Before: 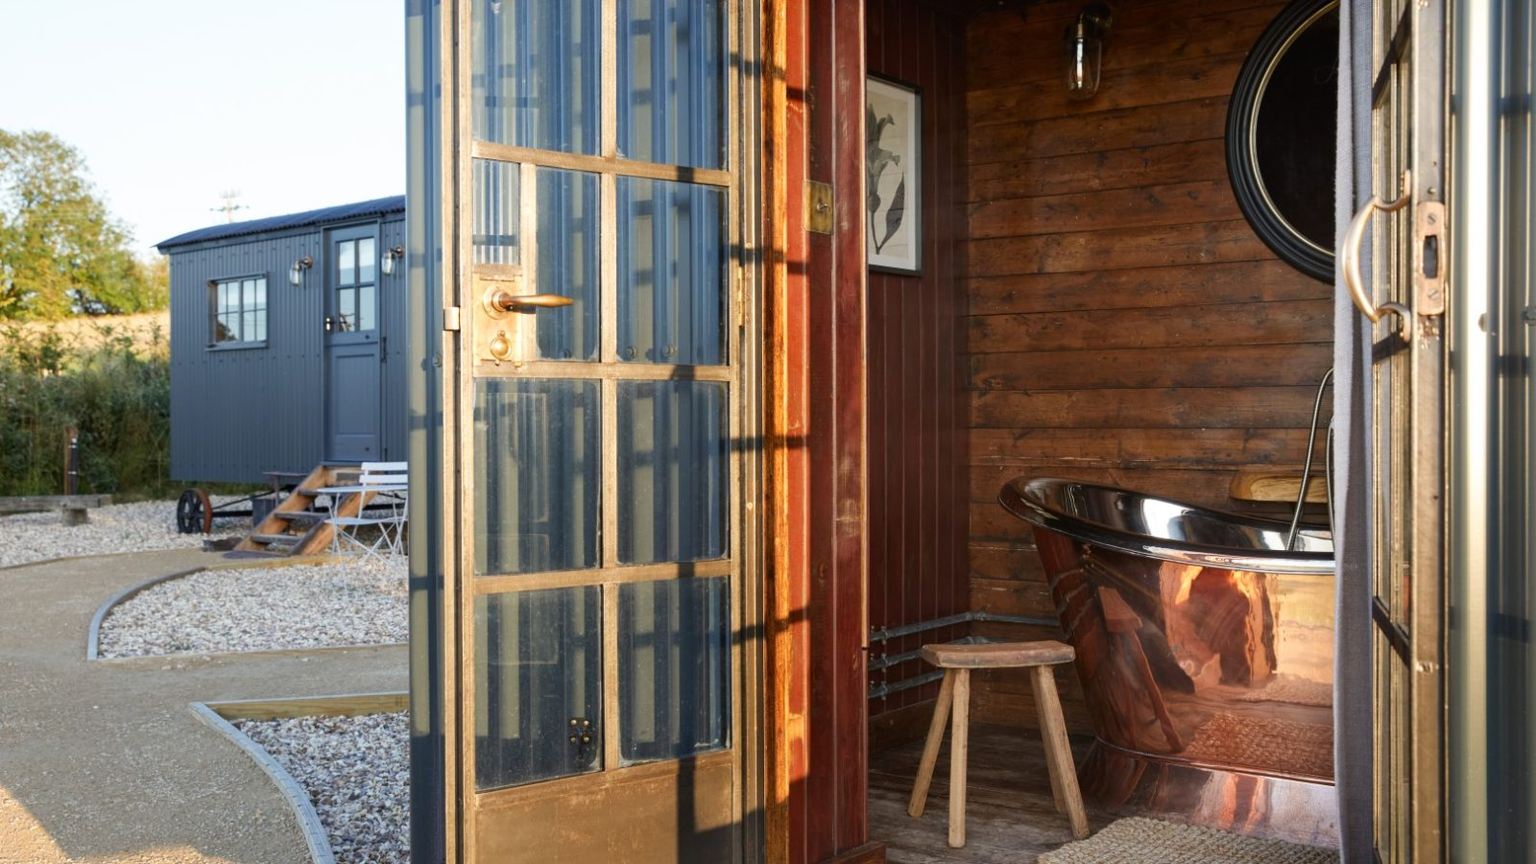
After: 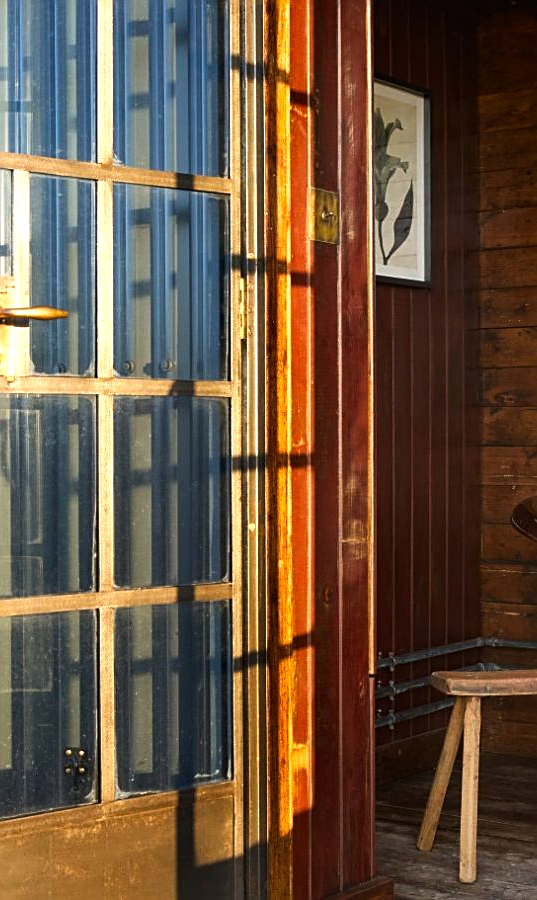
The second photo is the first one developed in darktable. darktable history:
crop: left 33.078%, right 33.318%
contrast brightness saturation: saturation 0.105
sharpen: on, module defaults
color balance rgb: shadows lift › luminance -9.638%, perceptual saturation grading › global saturation 0.602%, perceptual saturation grading › mid-tones 11.193%, perceptual brilliance grading › global brilliance 15.477%, perceptual brilliance grading › shadows -34.302%, global vibrance 20%
